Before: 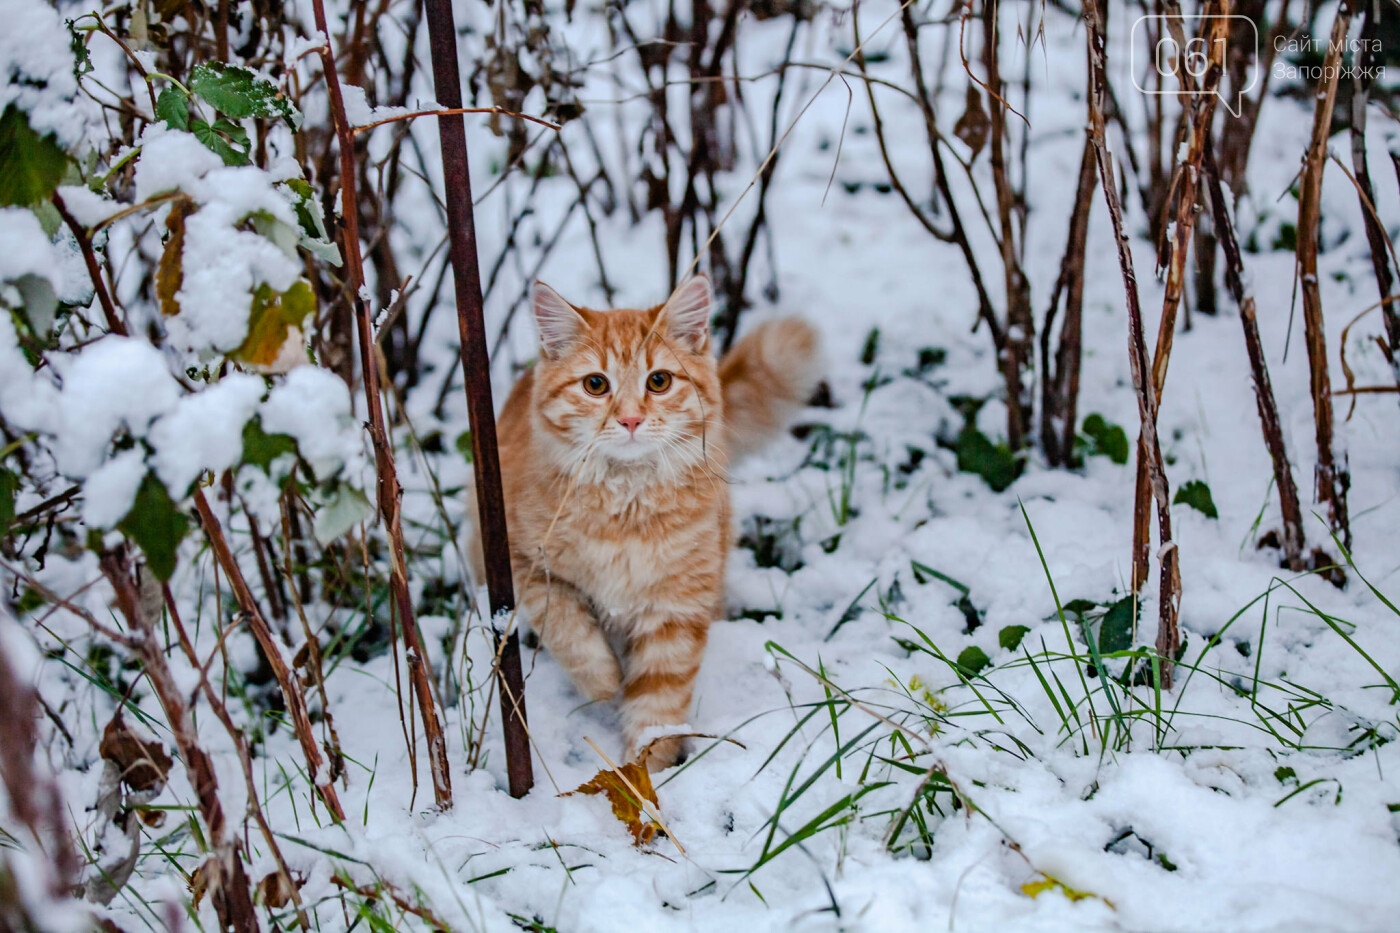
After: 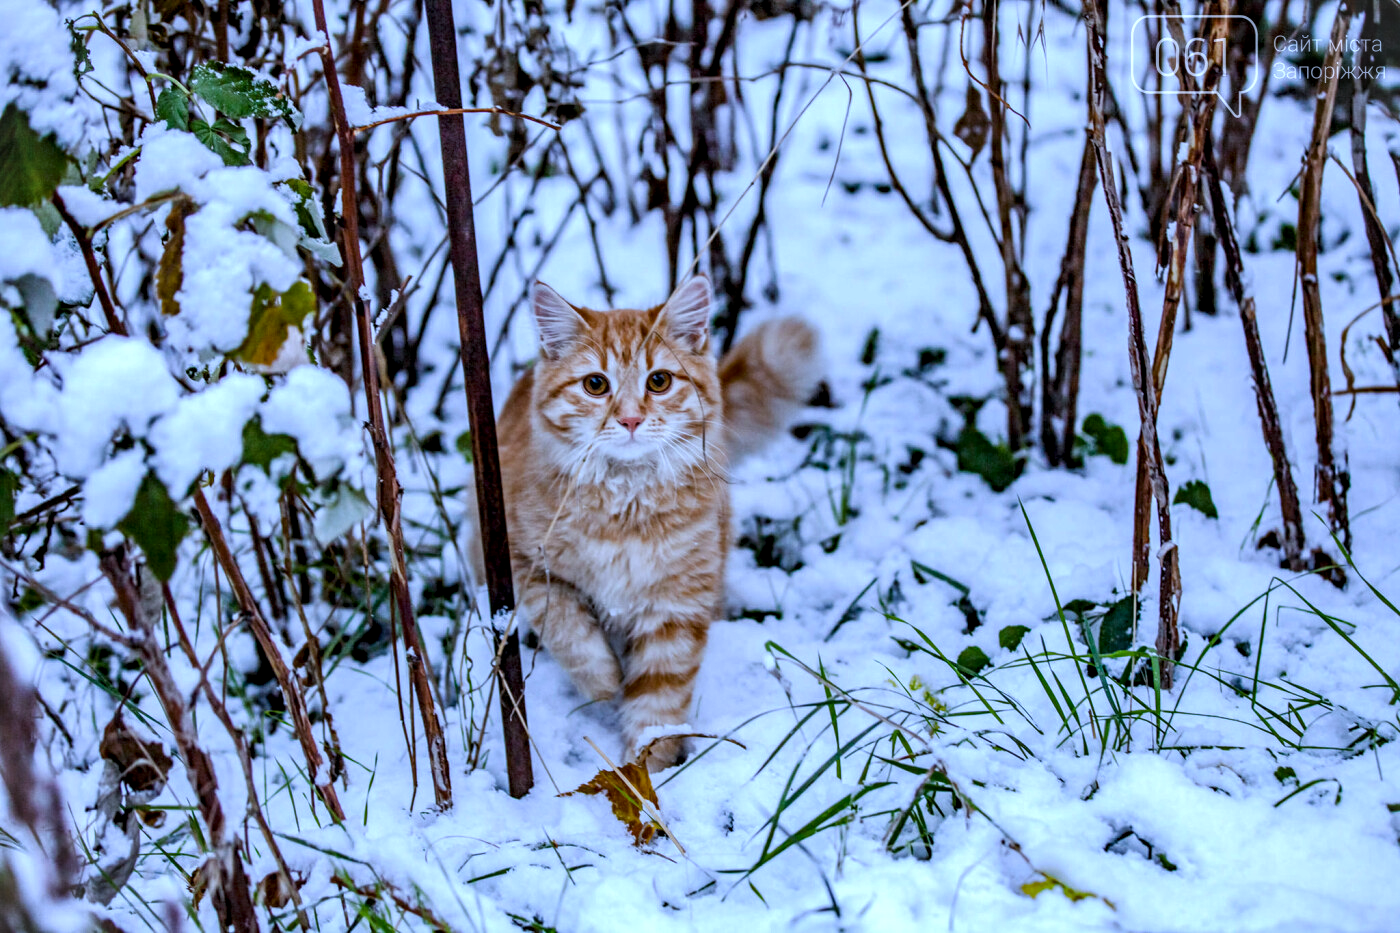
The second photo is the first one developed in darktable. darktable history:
exposure: exposure 0.131 EV, compensate highlight preservation false
white balance: red 0.871, blue 1.249
local contrast: highlights 59%, detail 145%
vignetting: fall-off start 100%, brightness 0.05, saturation 0
